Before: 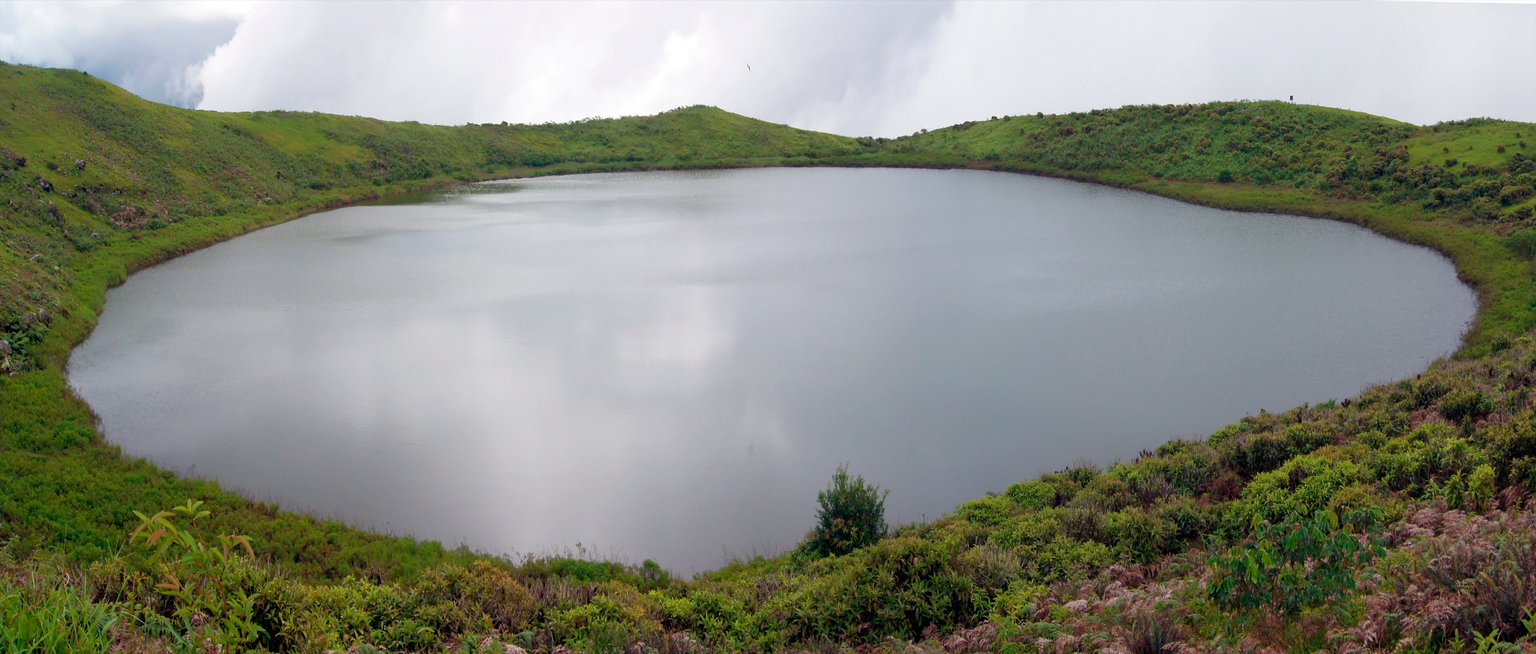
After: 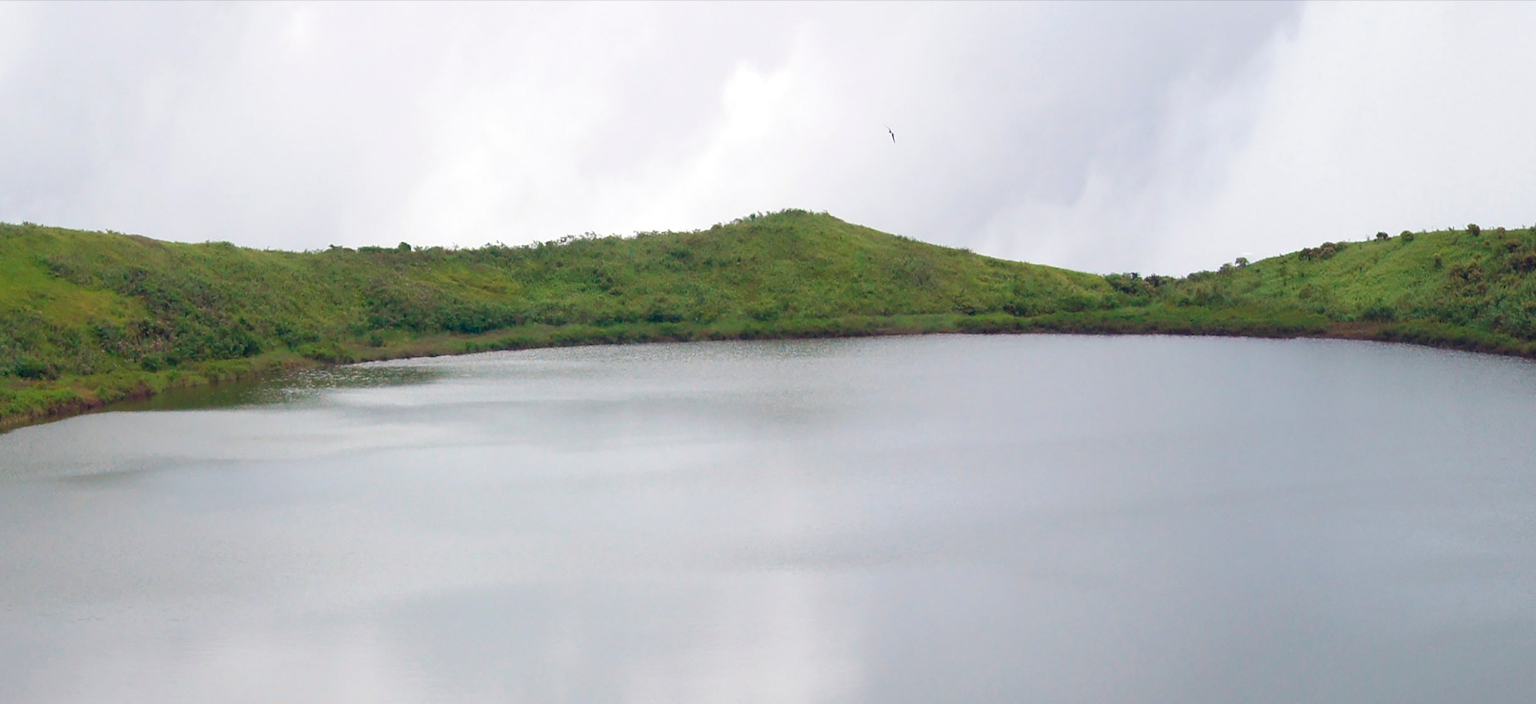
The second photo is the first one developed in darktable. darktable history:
crop: left 19.658%, right 30.221%, bottom 46.07%
contrast brightness saturation: contrast 0.08, saturation 0.023
